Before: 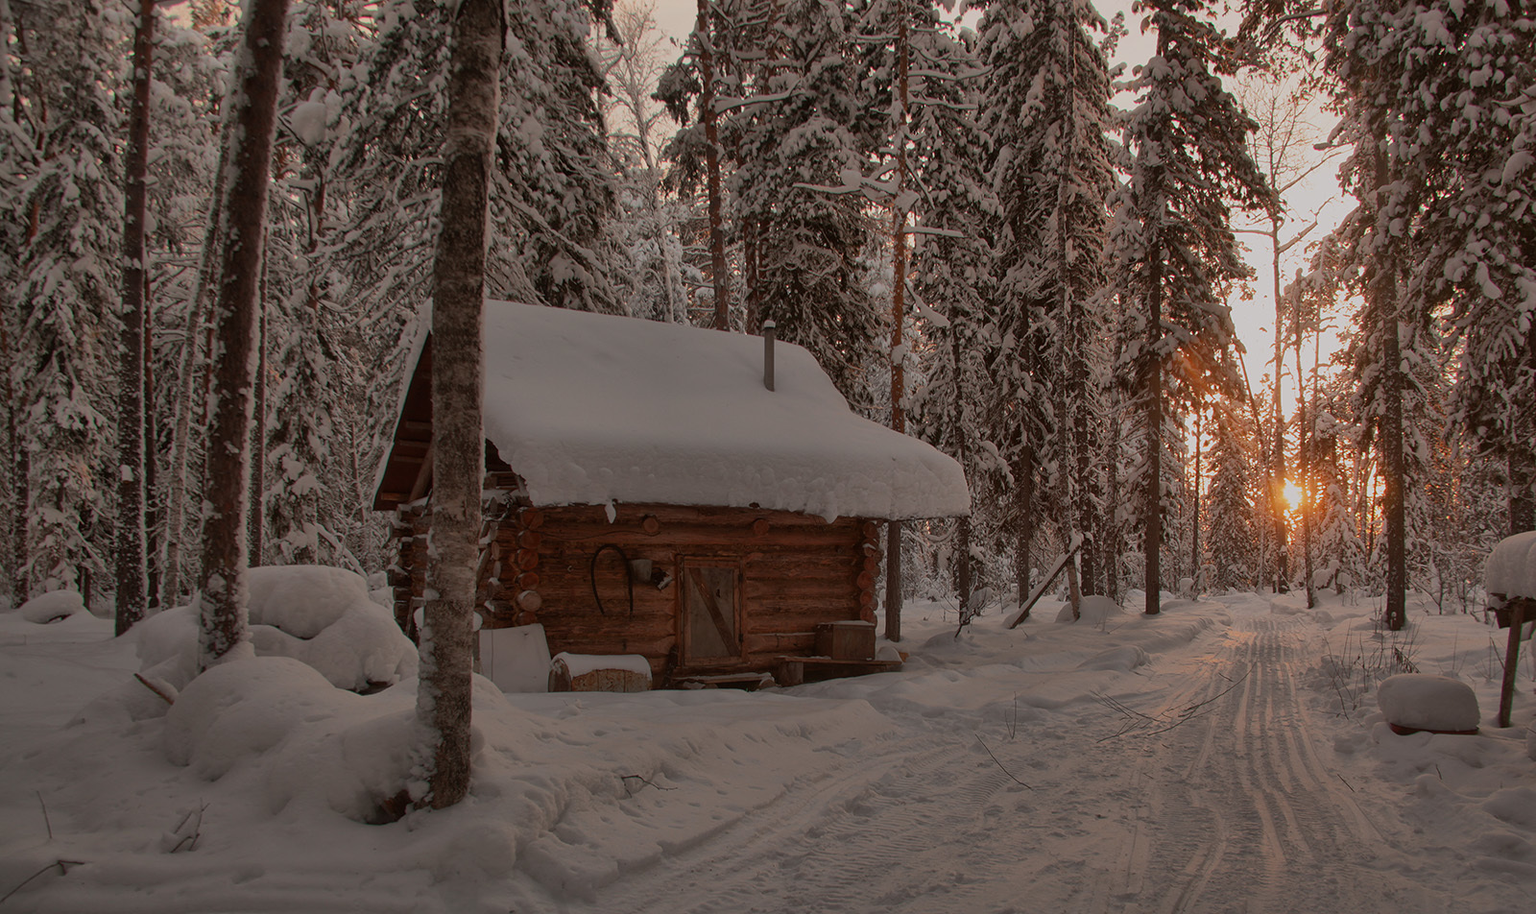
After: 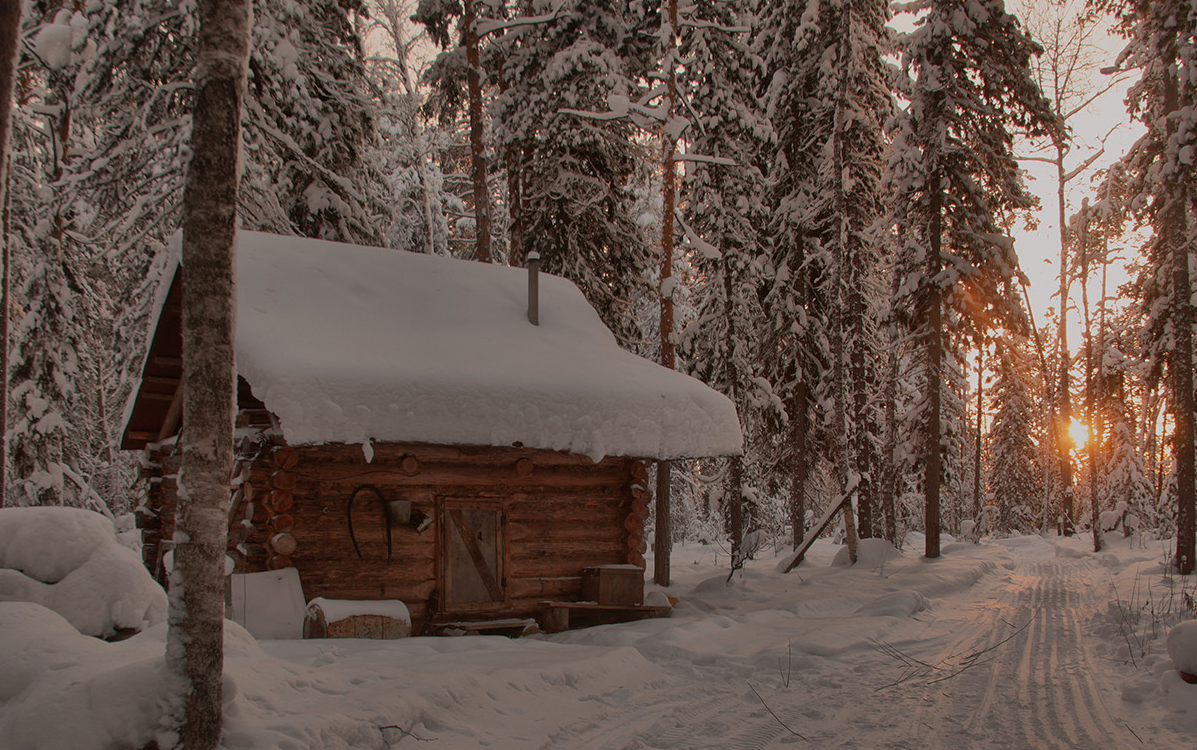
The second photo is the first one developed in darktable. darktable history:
shadows and highlights: shadows 32, highlights -32, soften with gaussian
crop: left 16.768%, top 8.653%, right 8.362%, bottom 12.485%
